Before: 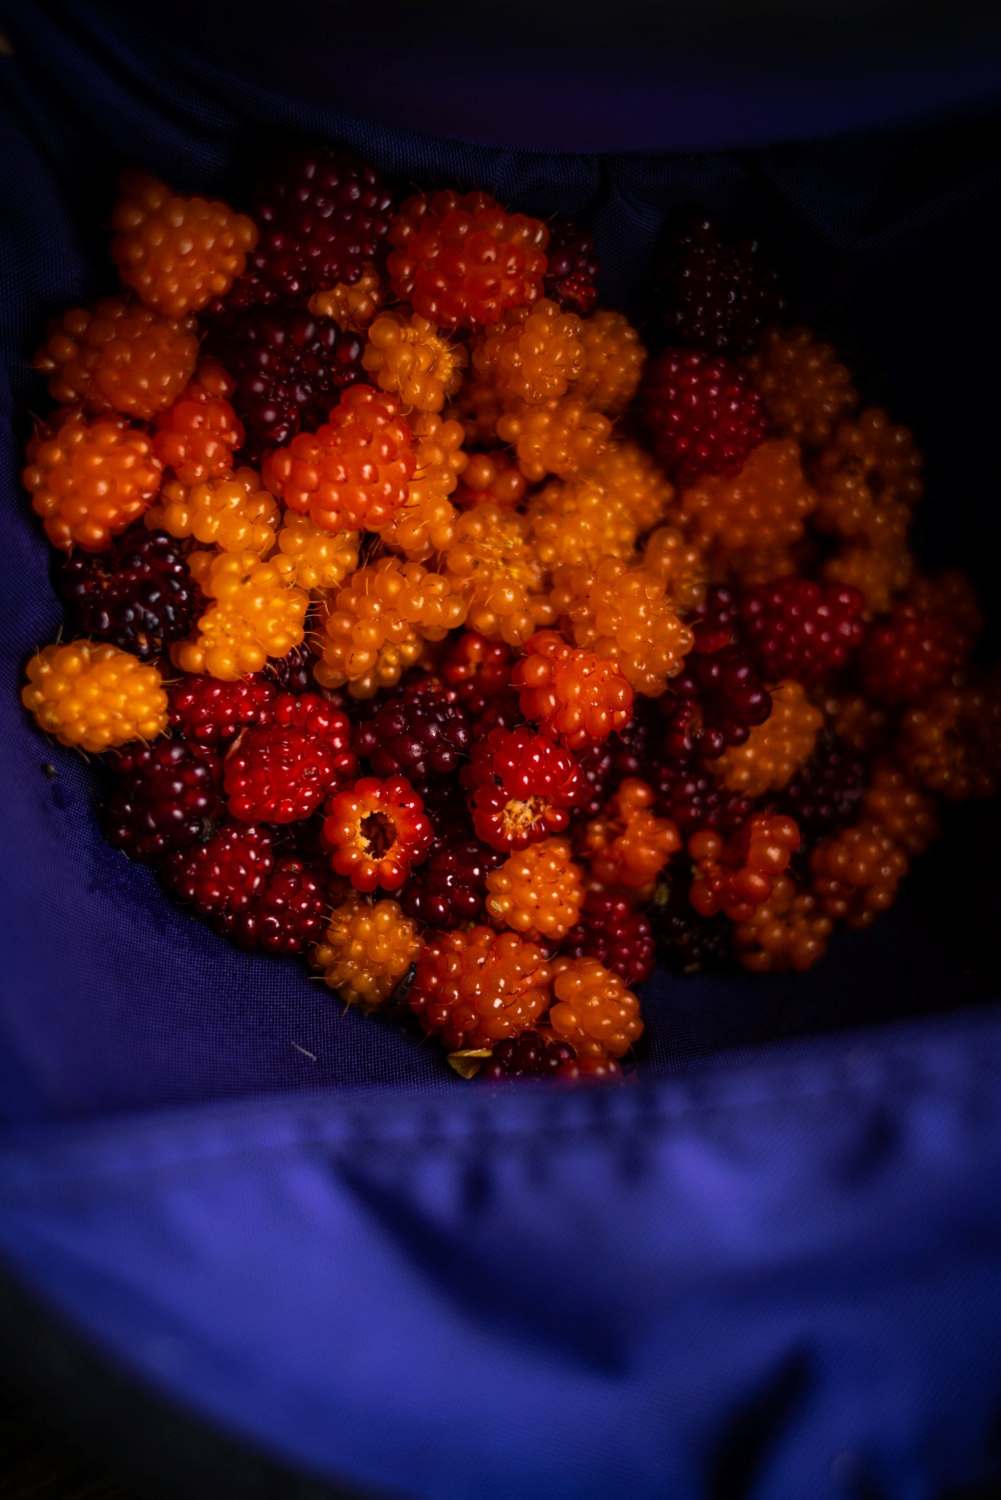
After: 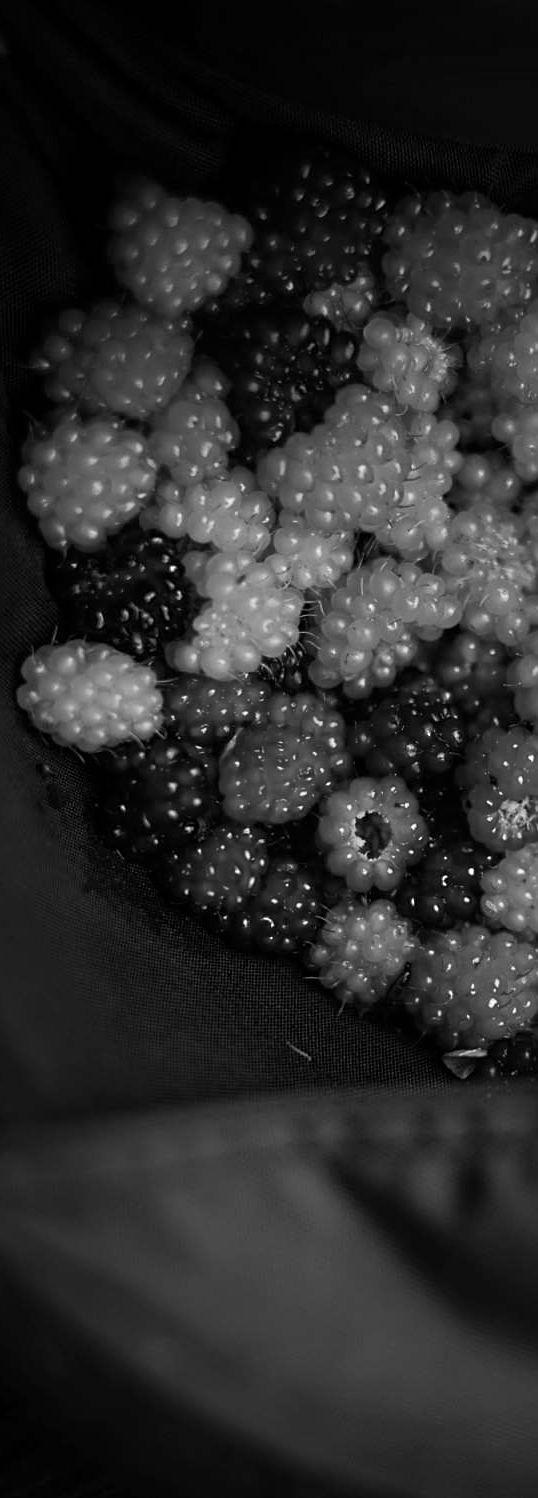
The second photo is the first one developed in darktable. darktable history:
sharpen: on, module defaults
monochrome: size 3.1
crop: left 0.587%, right 45.588%, bottom 0.086%
